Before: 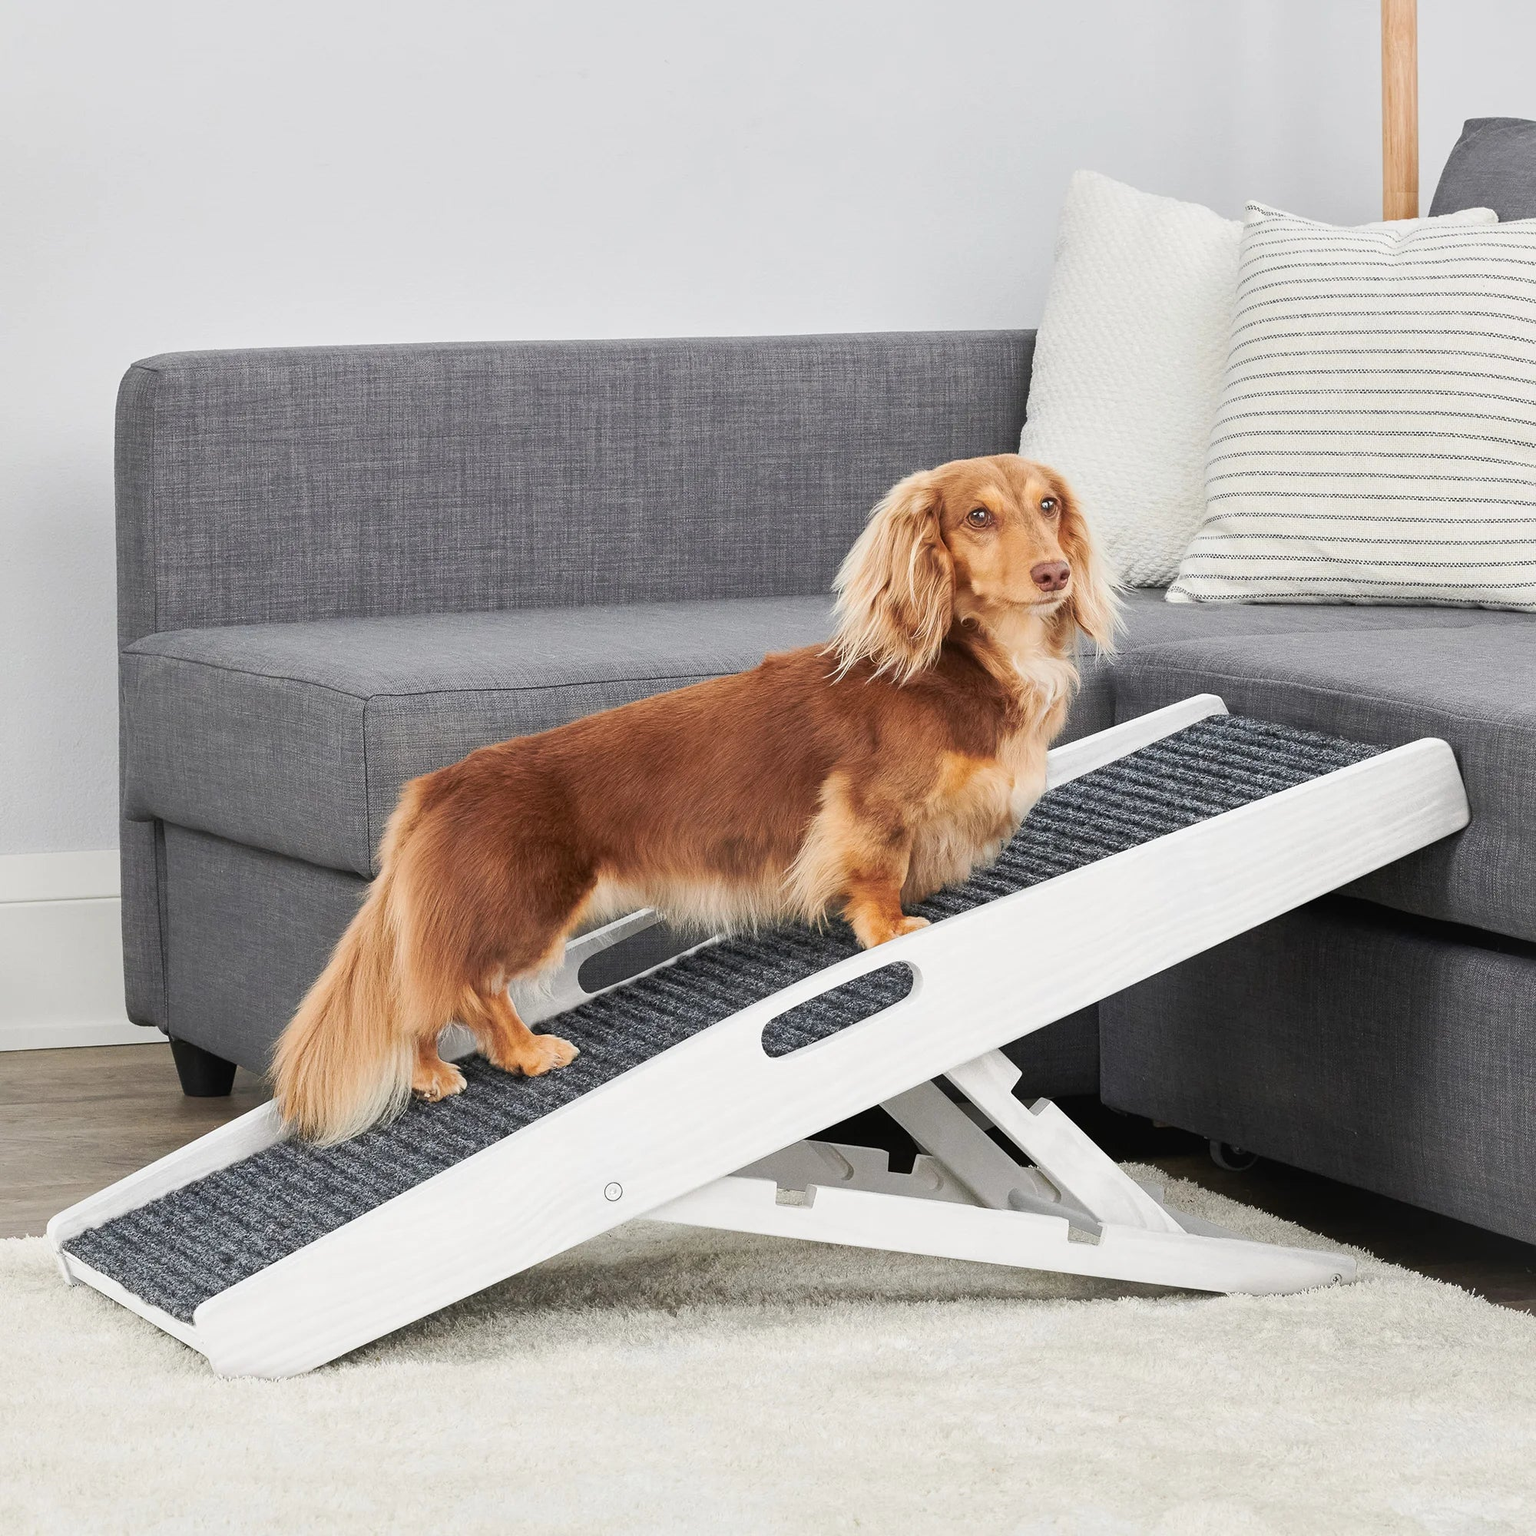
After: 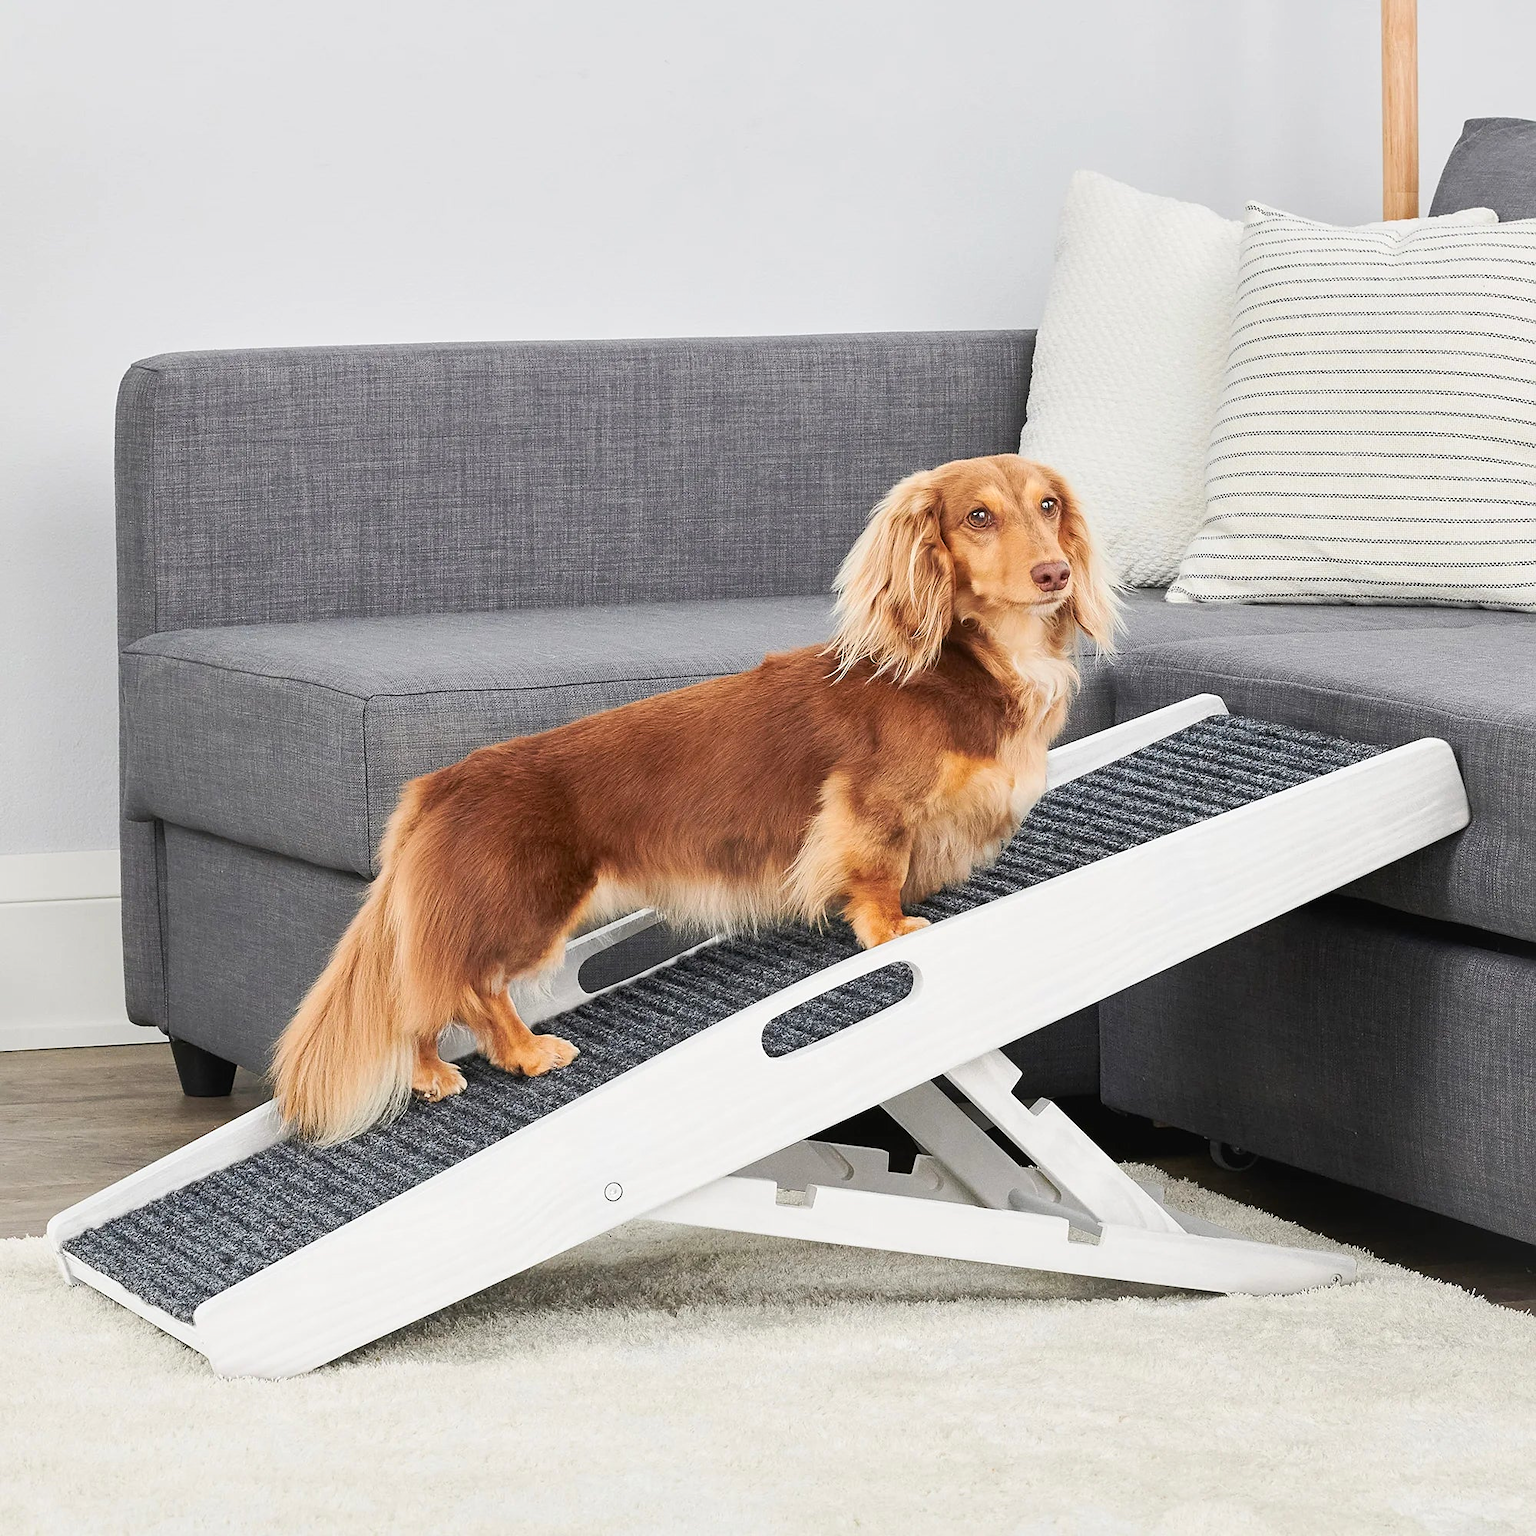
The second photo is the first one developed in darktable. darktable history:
sharpen: radius 1.458, amount 0.398, threshold 1.271
contrast brightness saturation: contrast 0.1, brightness 0.03, saturation 0.09
